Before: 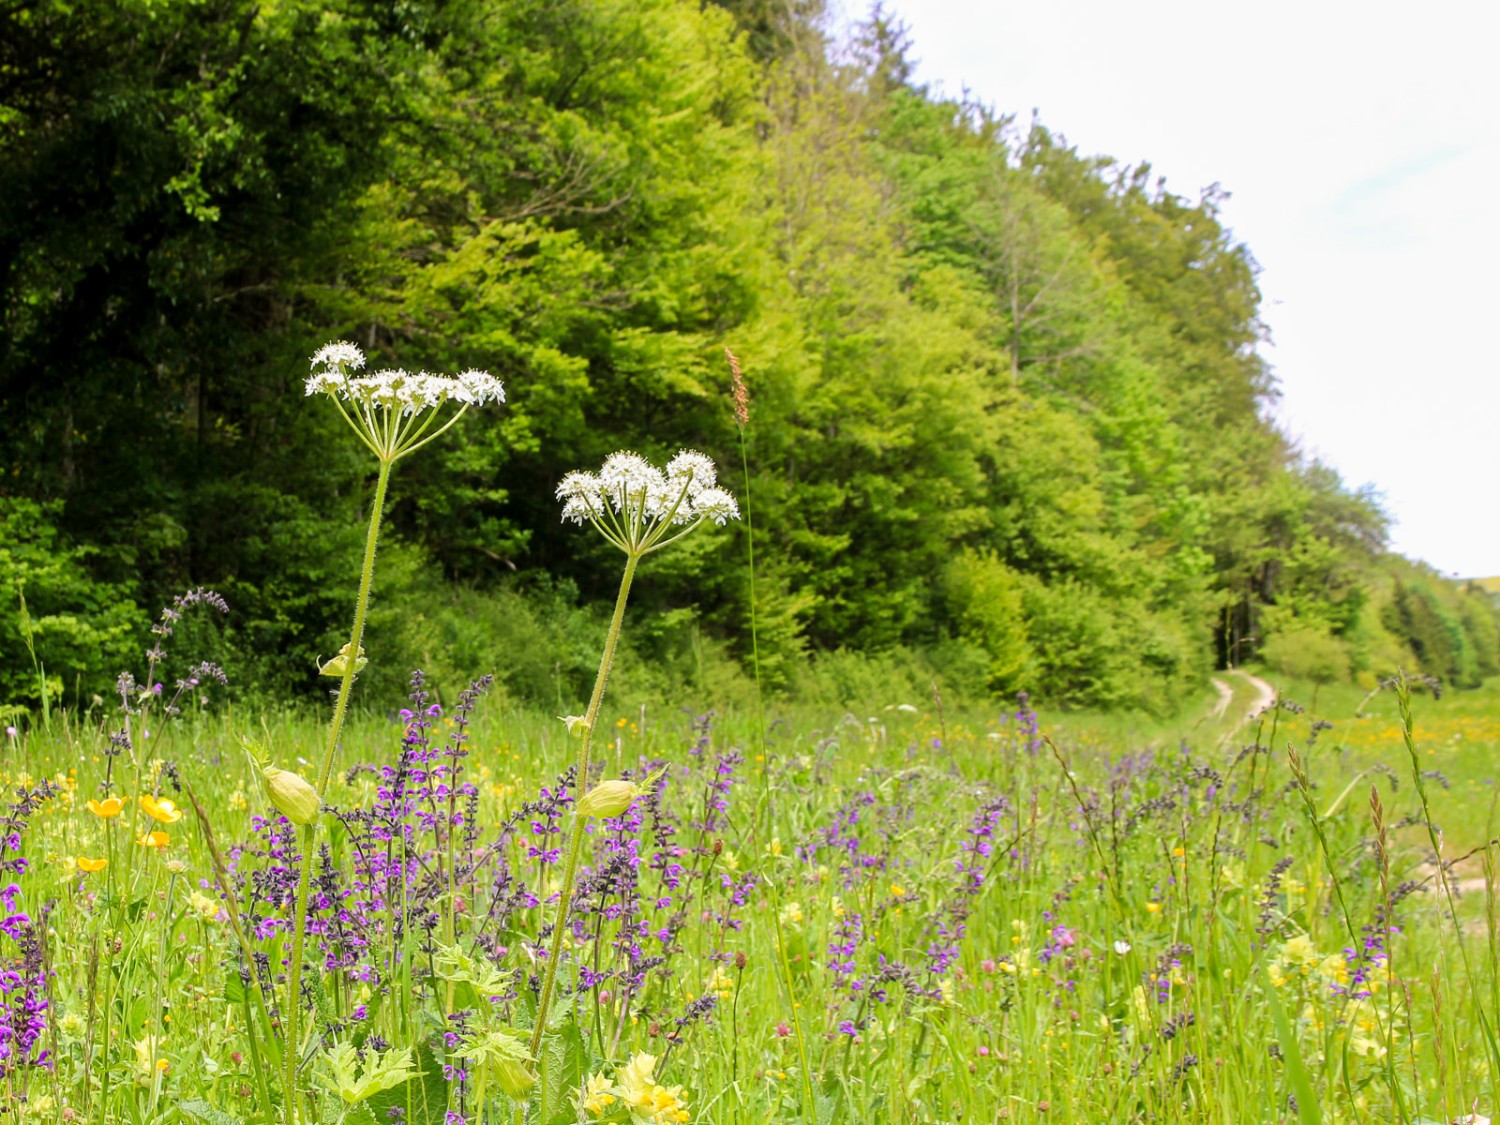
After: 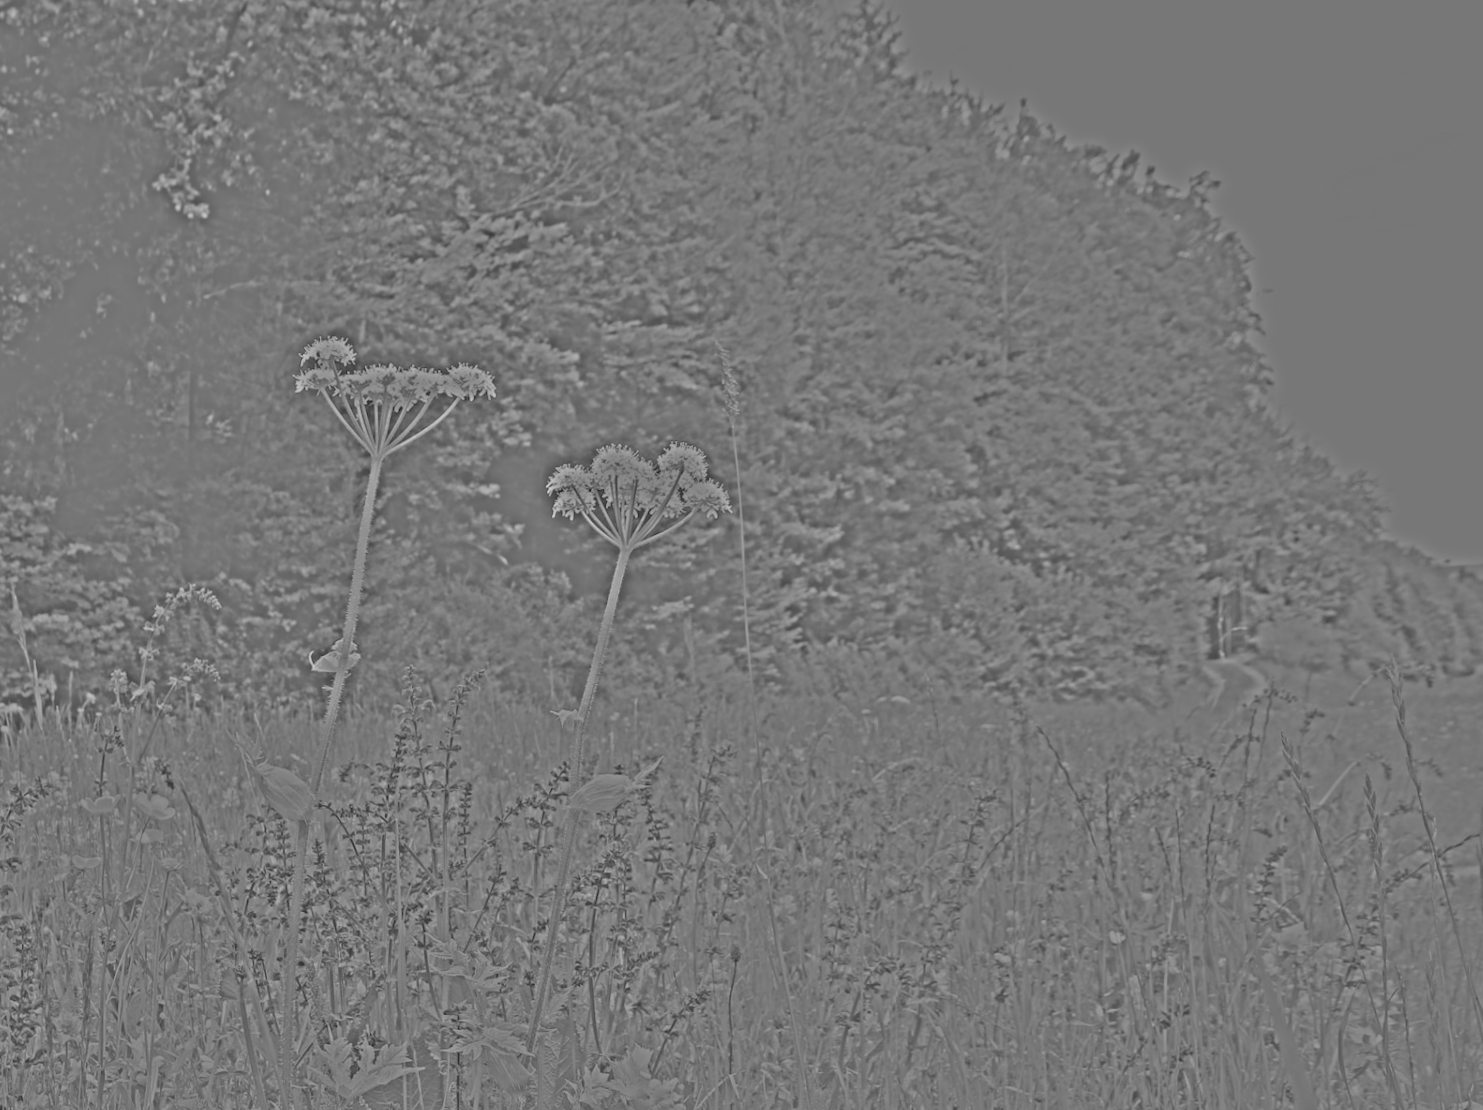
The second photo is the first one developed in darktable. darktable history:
rotate and perspective: rotation -0.45°, automatic cropping original format, crop left 0.008, crop right 0.992, crop top 0.012, crop bottom 0.988
highpass: sharpness 25.84%, contrast boost 14.94%
velvia: strength 67.07%, mid-tones bias 0.972
